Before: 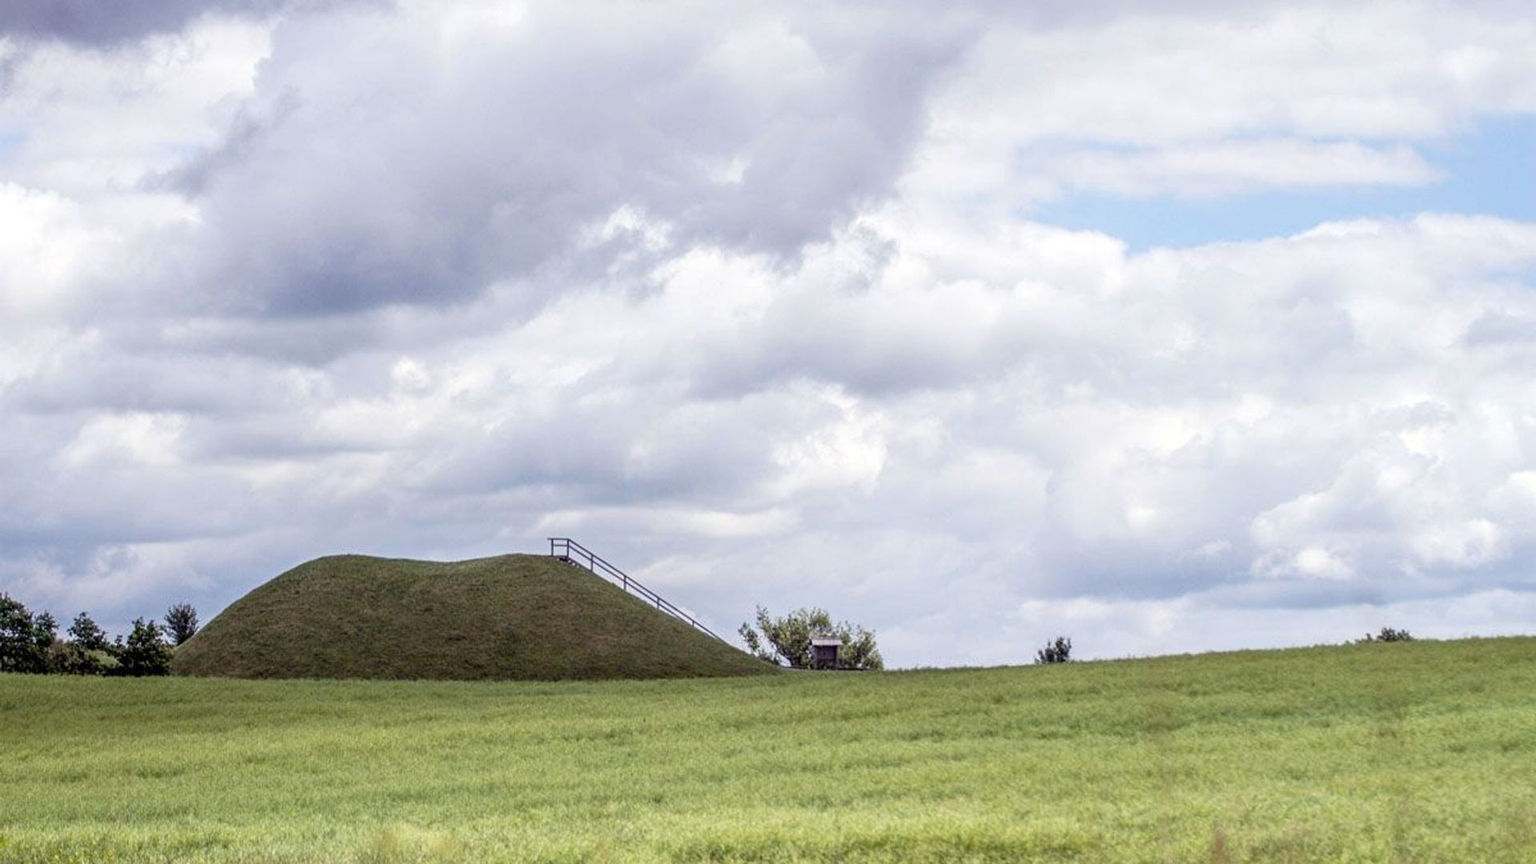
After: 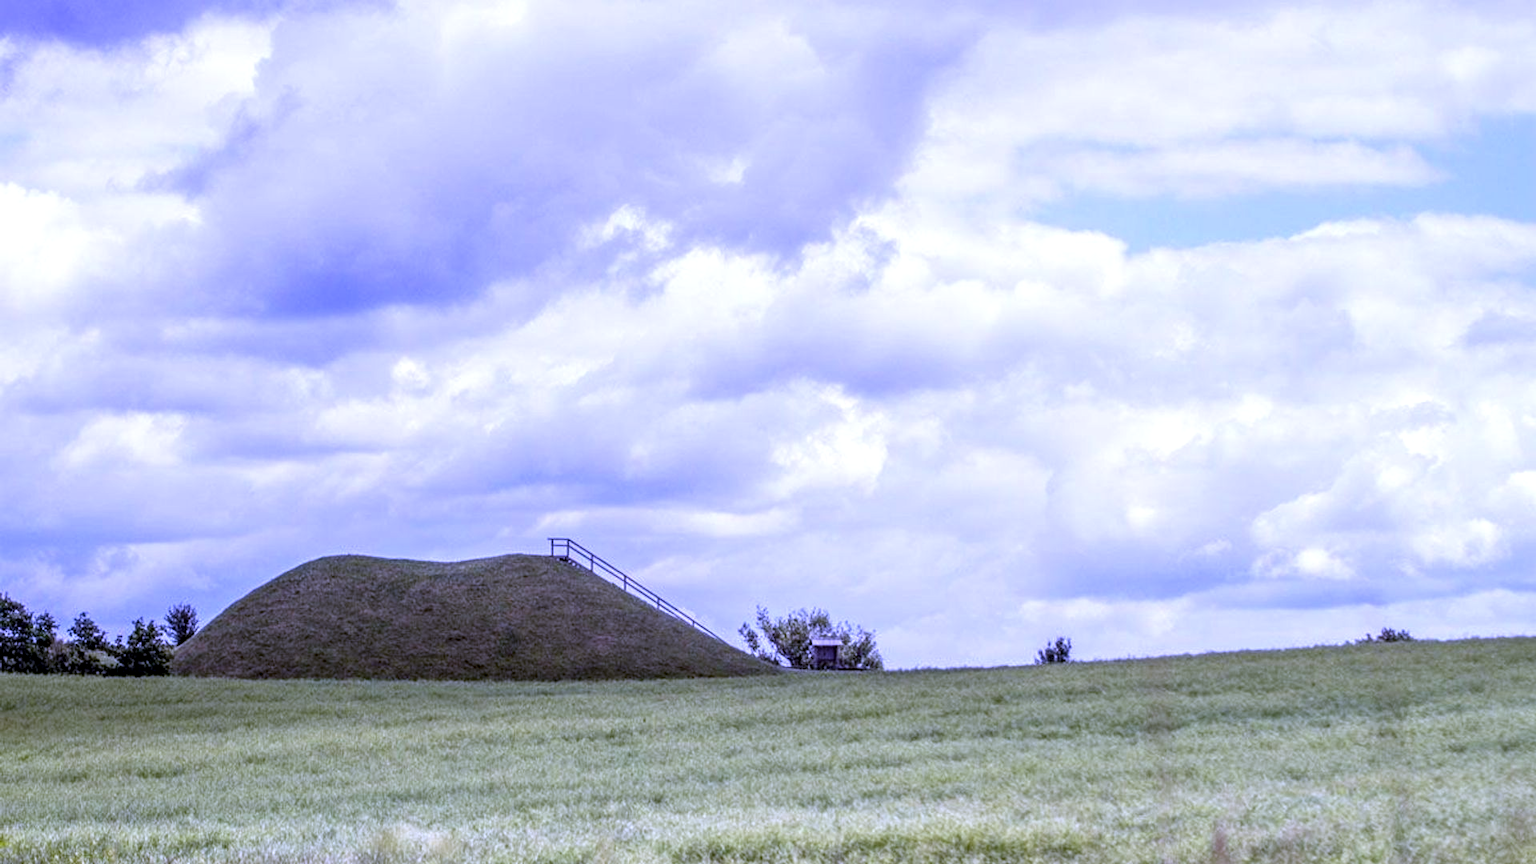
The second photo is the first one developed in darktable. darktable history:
white balance: red 0.98, blue 1.61
local contrast: on, module defaults
